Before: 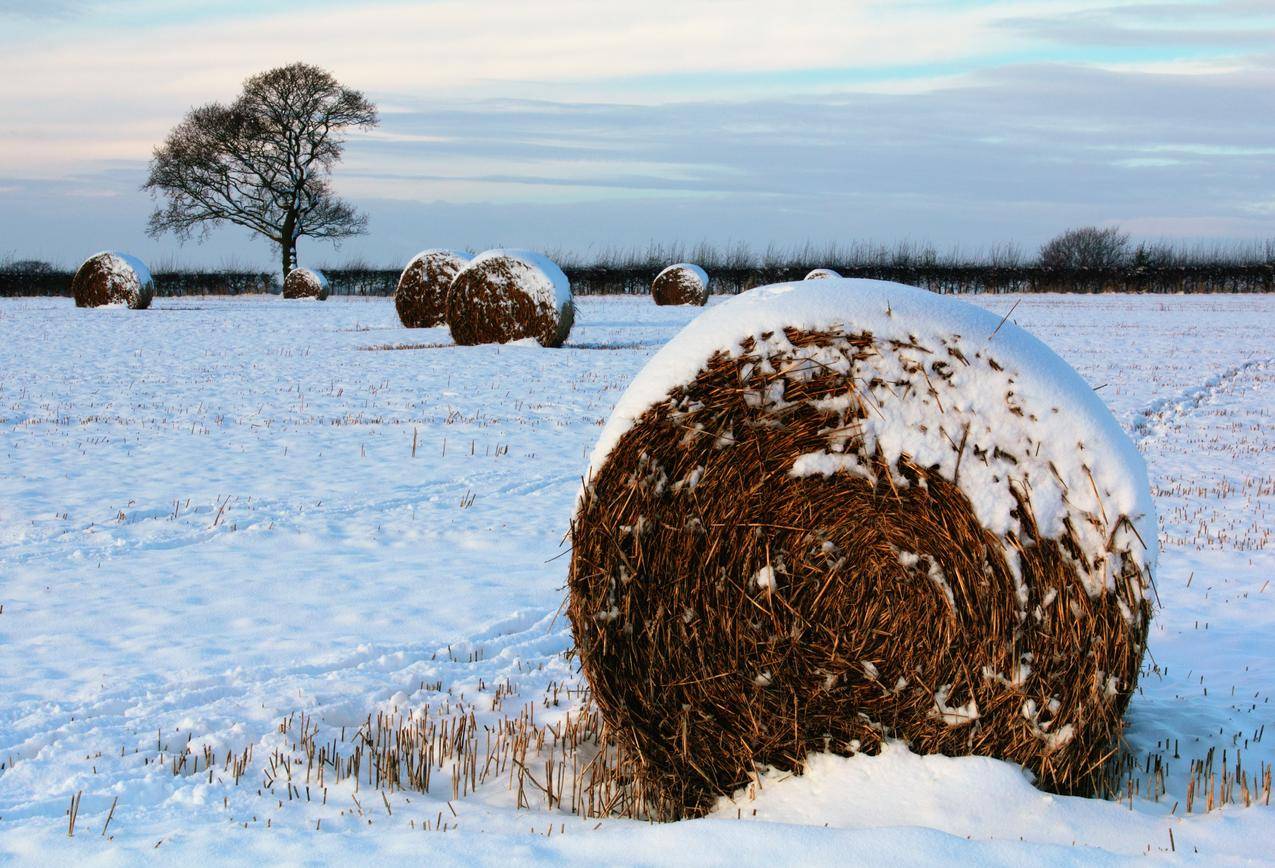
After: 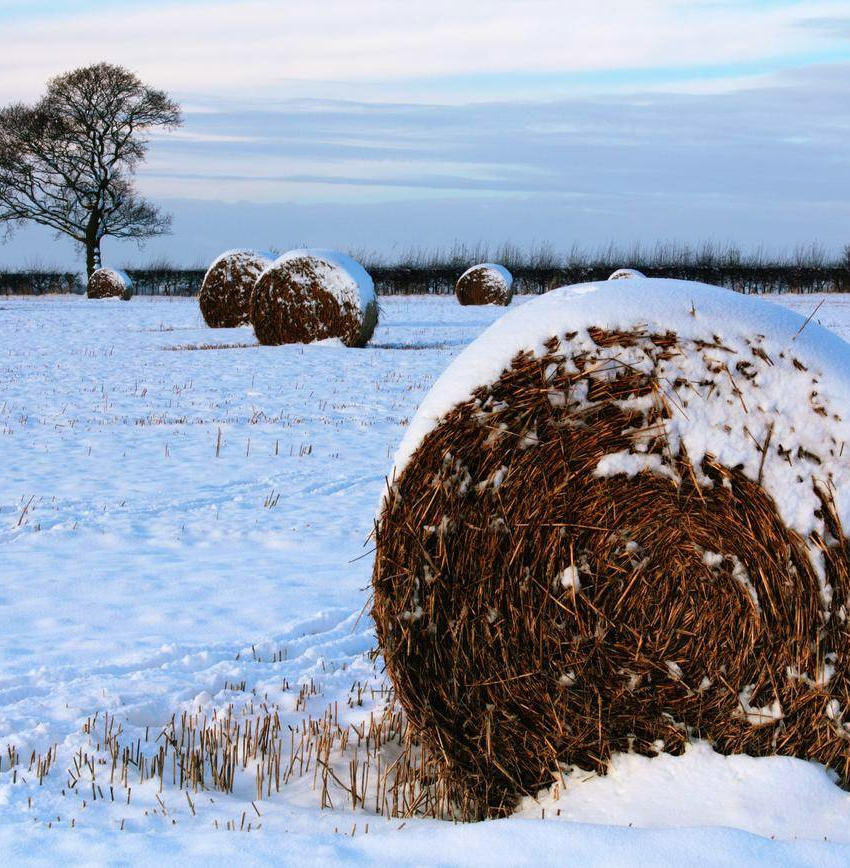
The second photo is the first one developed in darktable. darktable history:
white balance: red 0.984, blue 1.059
crop and rotate: left 15.446%, right 17.836%
